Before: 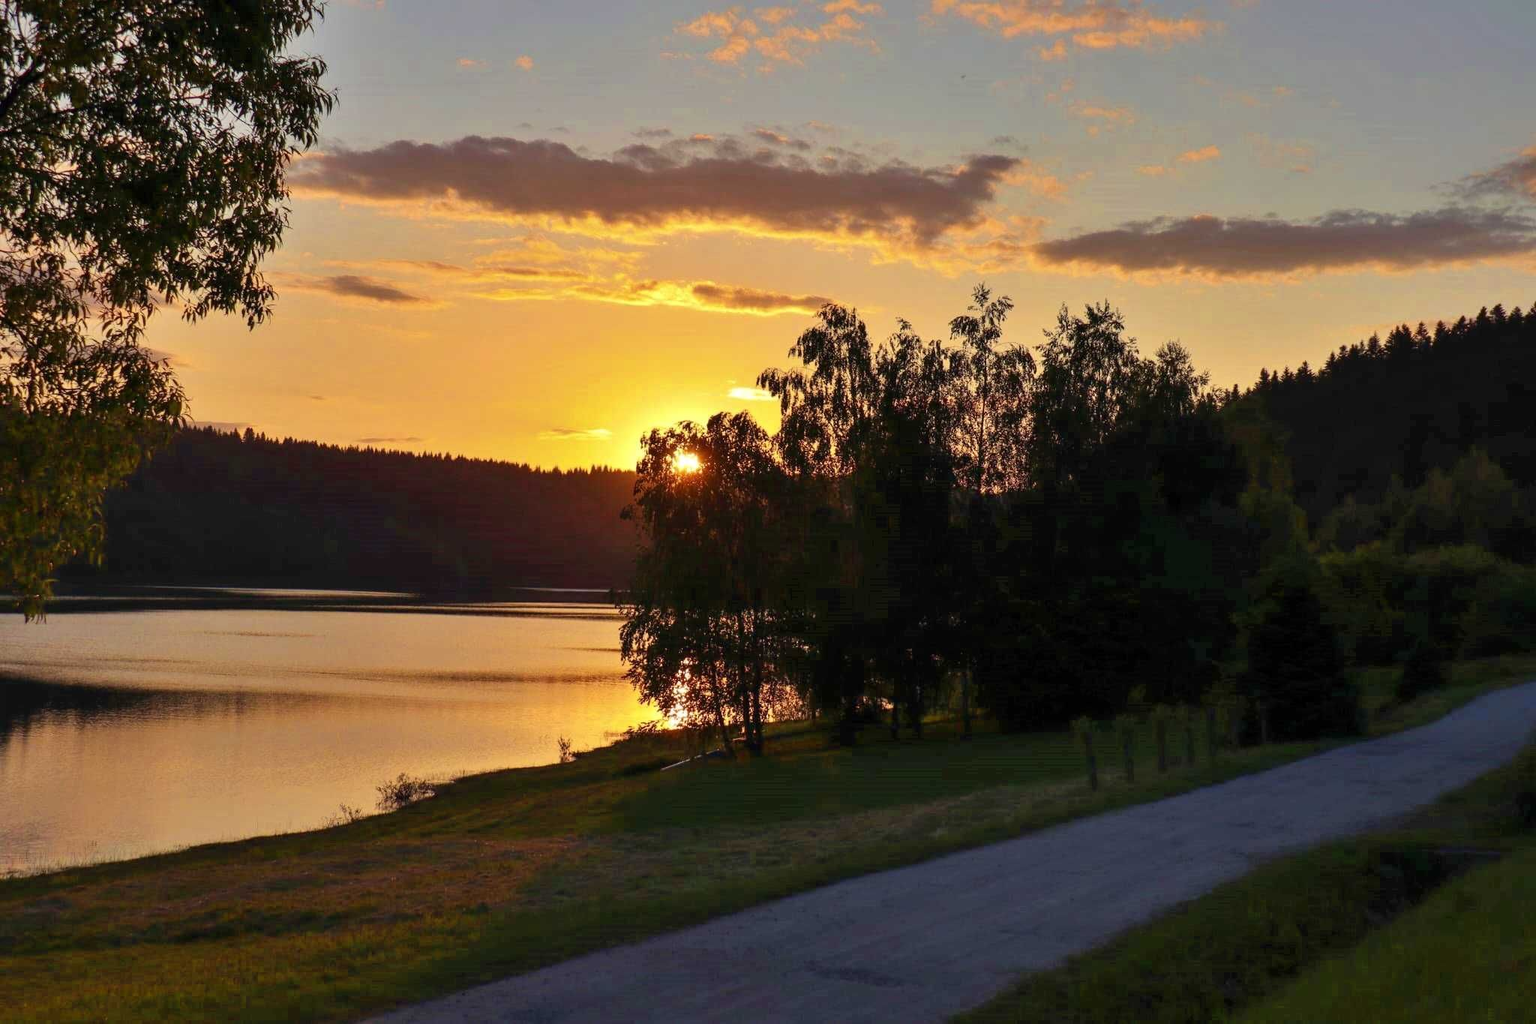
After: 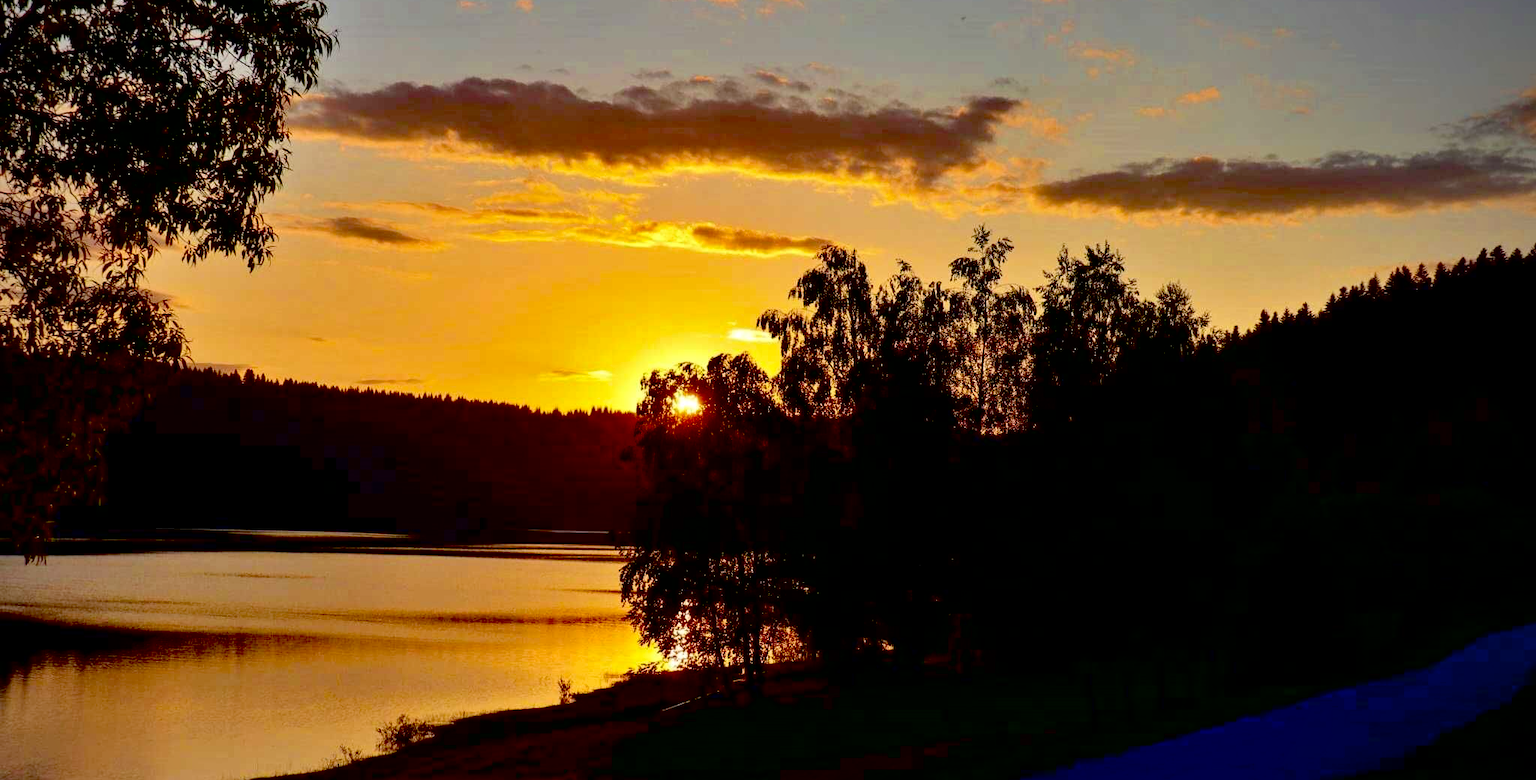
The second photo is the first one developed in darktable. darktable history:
vignetting: fall-off radius 61.06%, brightness -0.576, saturation -0.268, center (-0.081, 0.072), unbound false
tone equalizer: on, module defaults
contrast brightness saturation: contrast 0.039, saturation 0.075
exposure: black level correction 0.057, compensate highlight preservation false
crop: top 5.718%, bottom 18.076%
